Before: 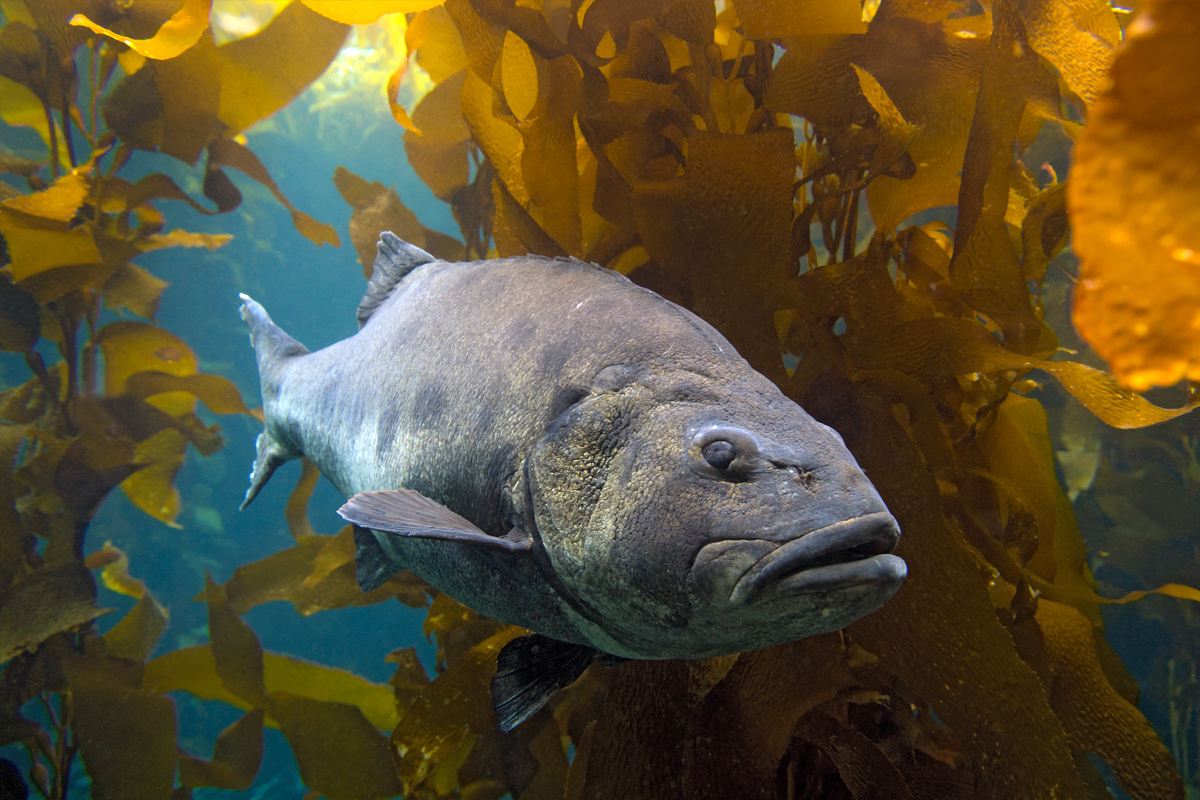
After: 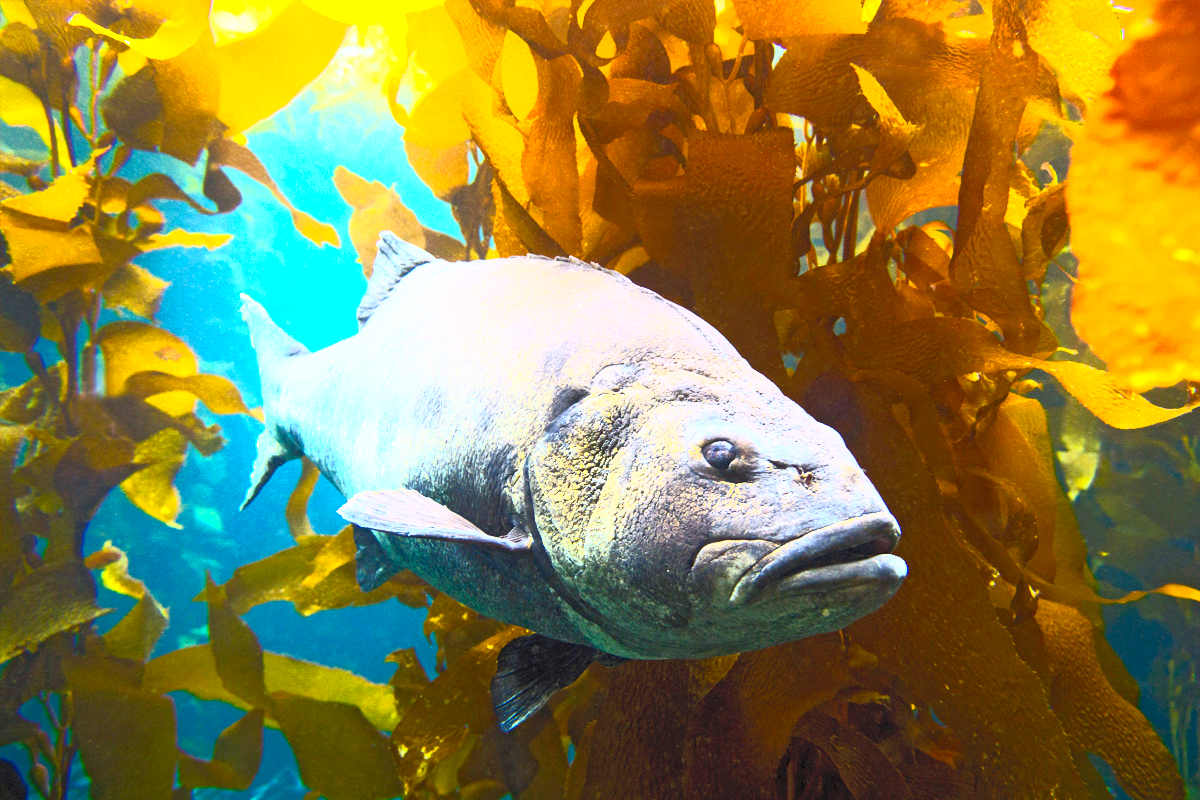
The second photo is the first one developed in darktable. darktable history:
base curve: curves: ch0 [(0, 0) (0.088, 0.125) (0.176, 0.251) (0.354, 0.501) (0.613, 0.749) (1, 0.877)], preserve colors none
contrast brightness saturation: contrast 1, brightness 1, saturation 1
